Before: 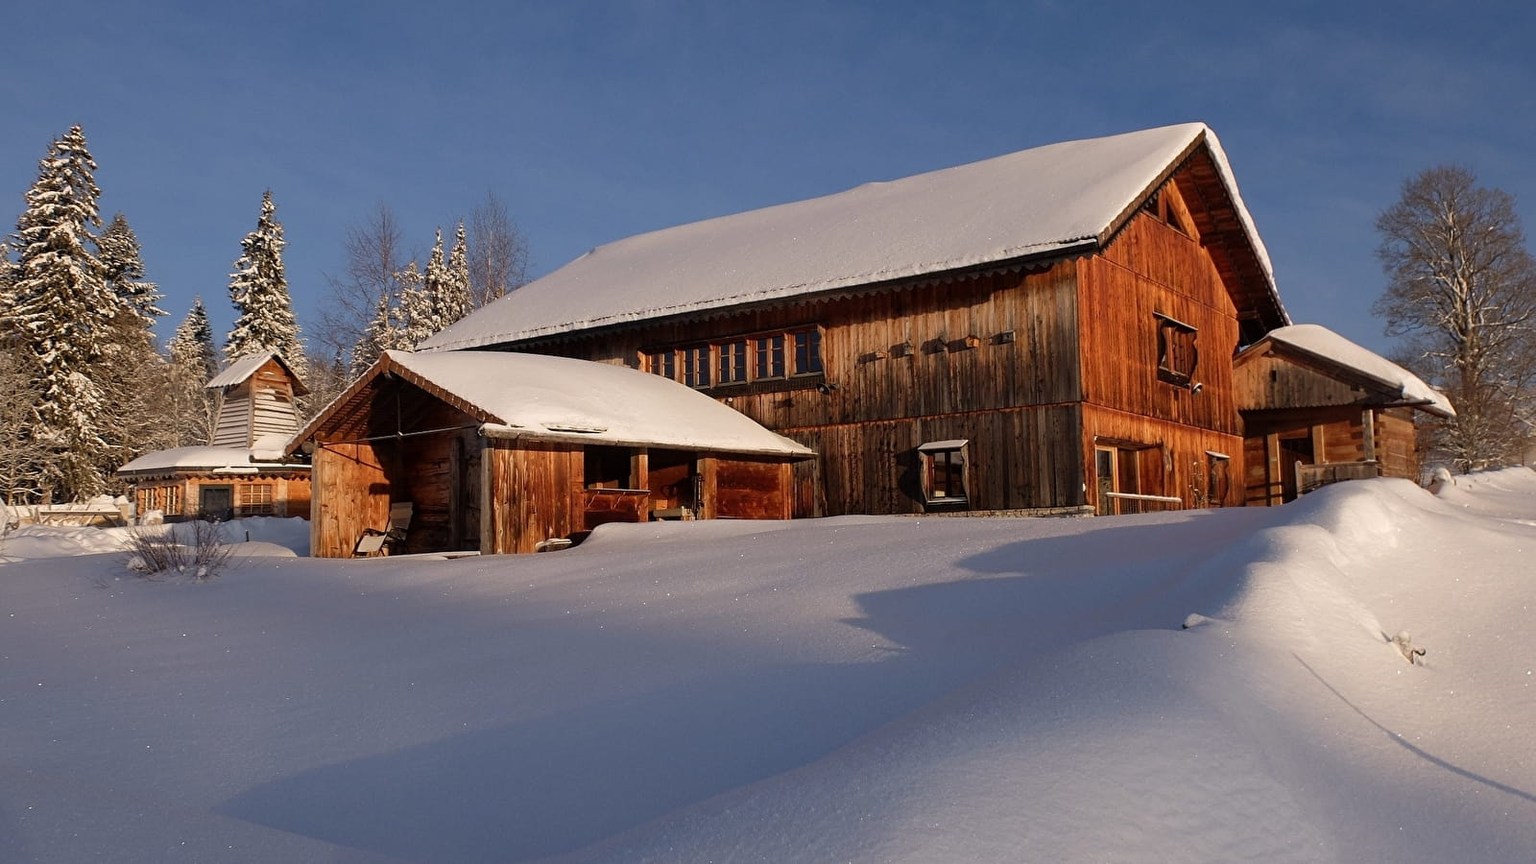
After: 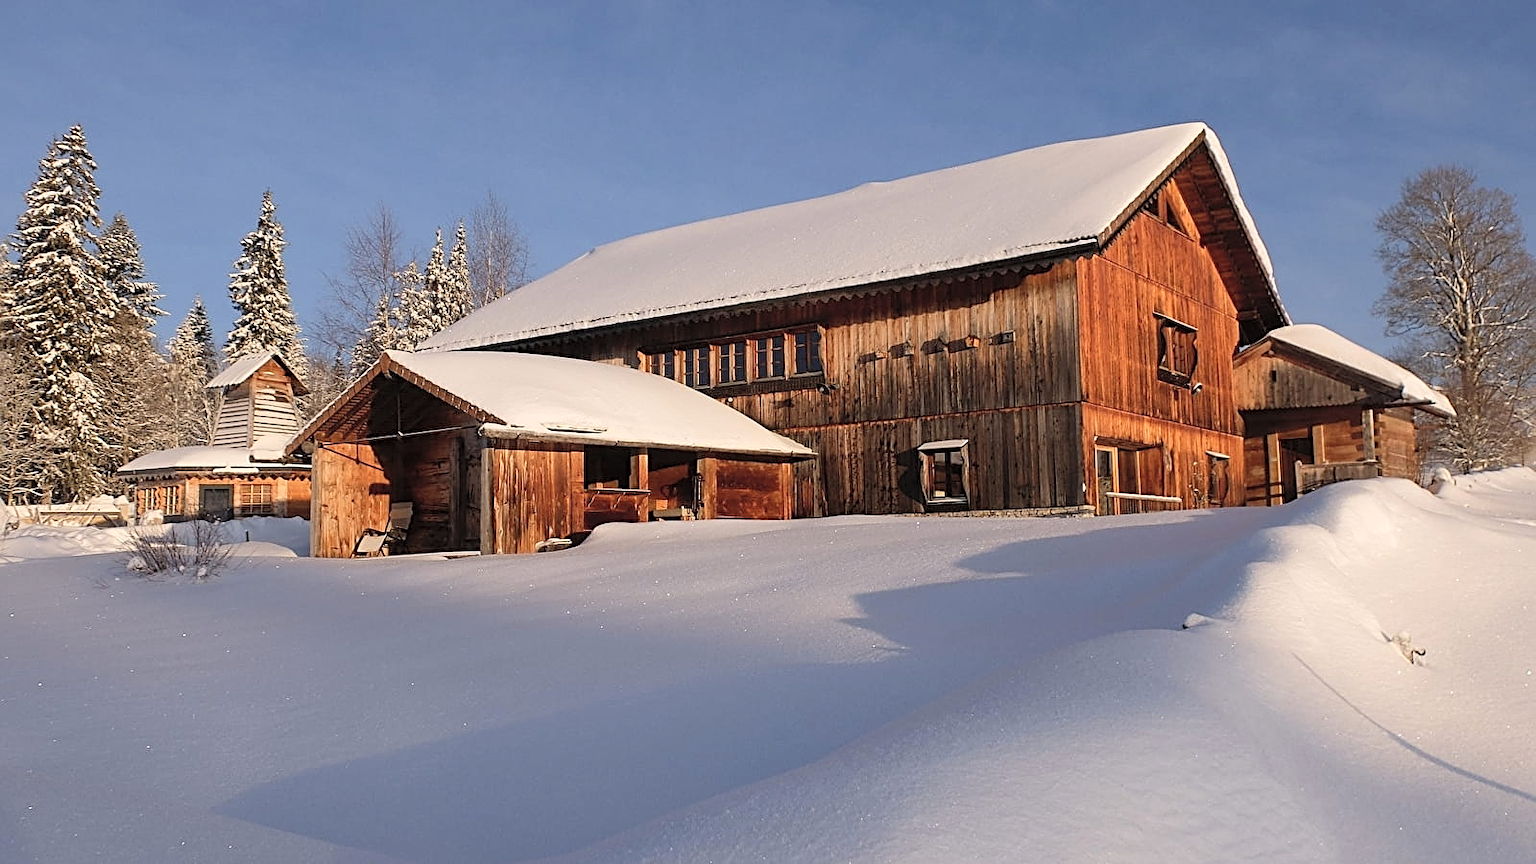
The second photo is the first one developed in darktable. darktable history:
contrast brightness saturation: contrast 0.144, brightness 0.227
sharpen: on, module defaults
